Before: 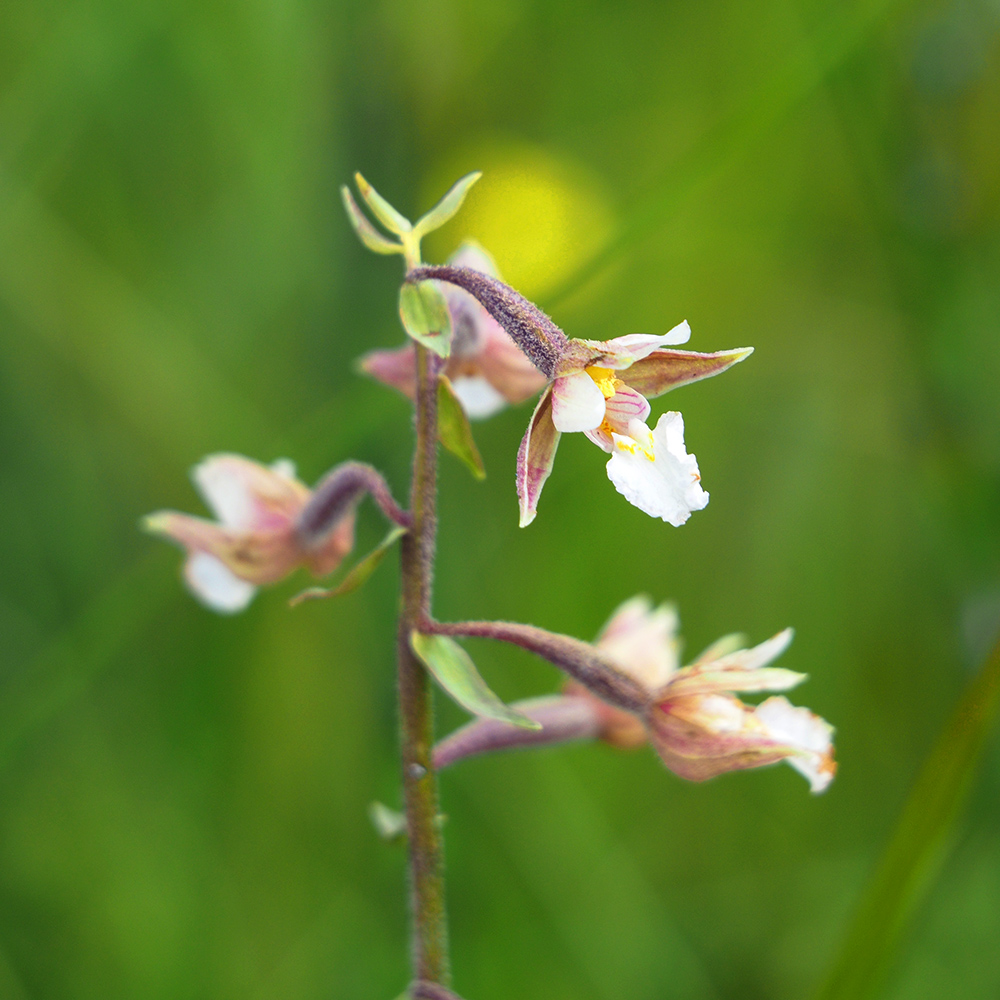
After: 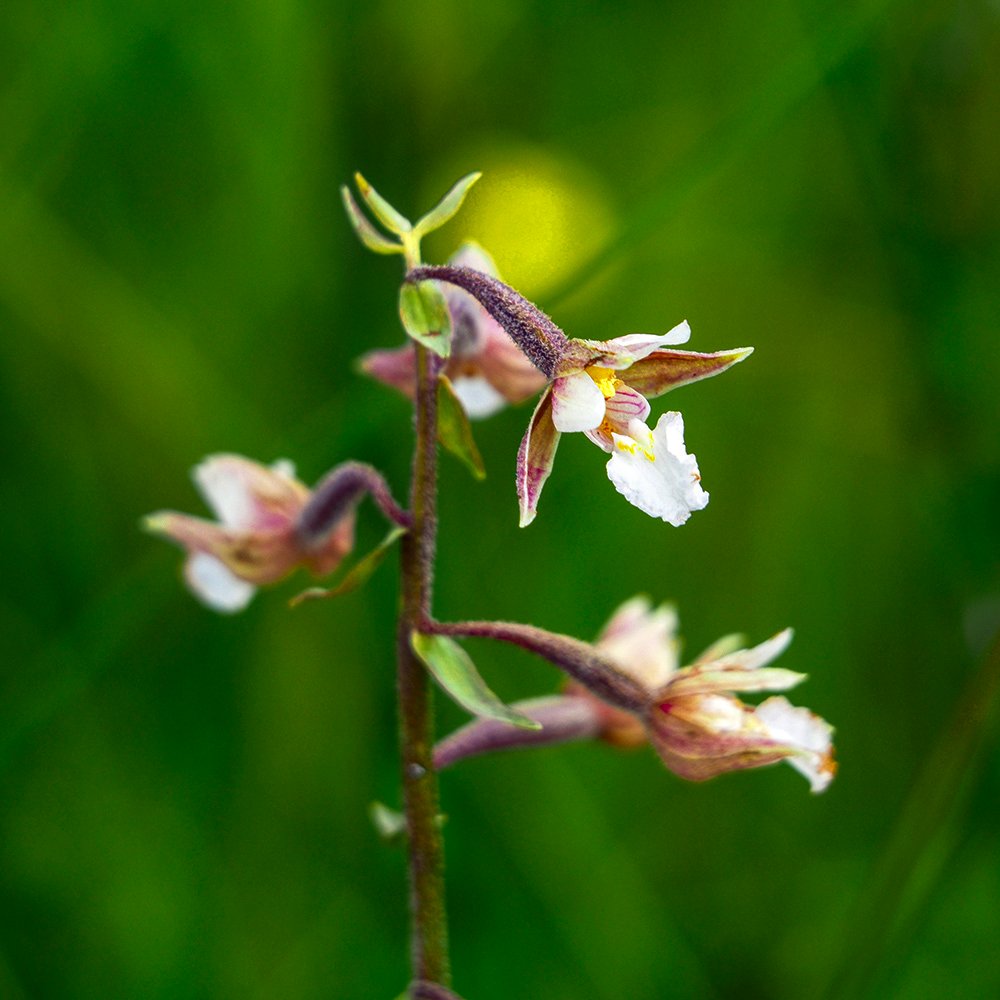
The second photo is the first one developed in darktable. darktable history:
local contrast: on, module defaults
contrast brightness saturation: brightness -0.252, saturation 0.204
